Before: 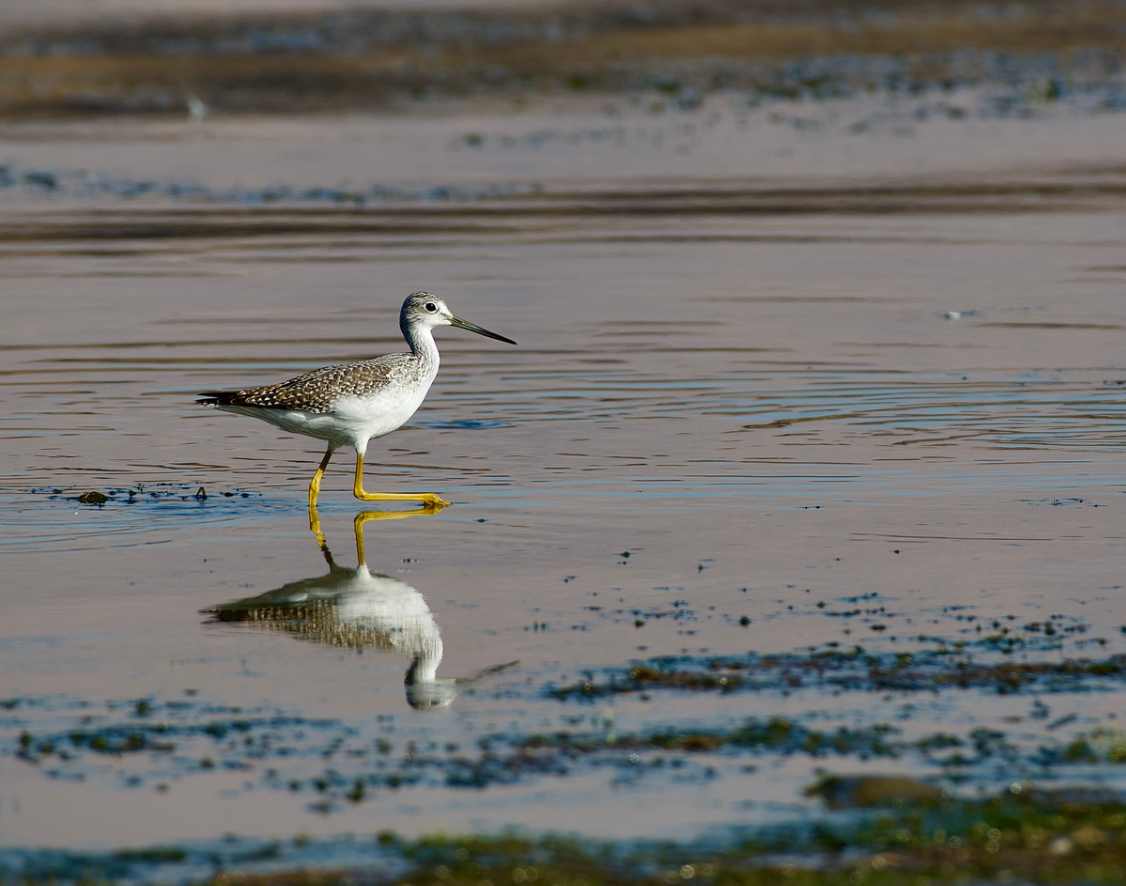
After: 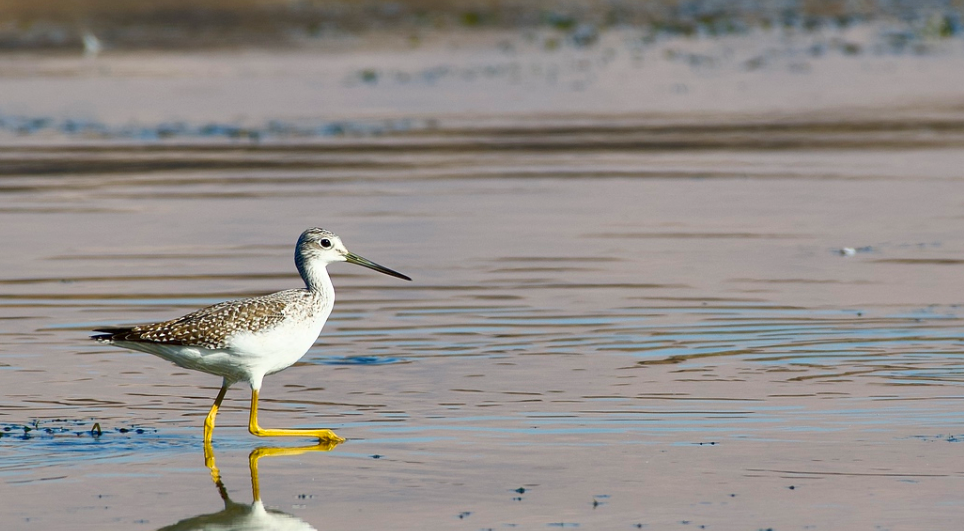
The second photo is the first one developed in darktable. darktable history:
shadows and highlights: on, module defaults
crop and rotate: left 9.339%, top 7.29%, right 4.972%, bottom 32.726%
base curve: curves: ch0 [(0, 0) (0.557, 0.834) (1, 1)]
